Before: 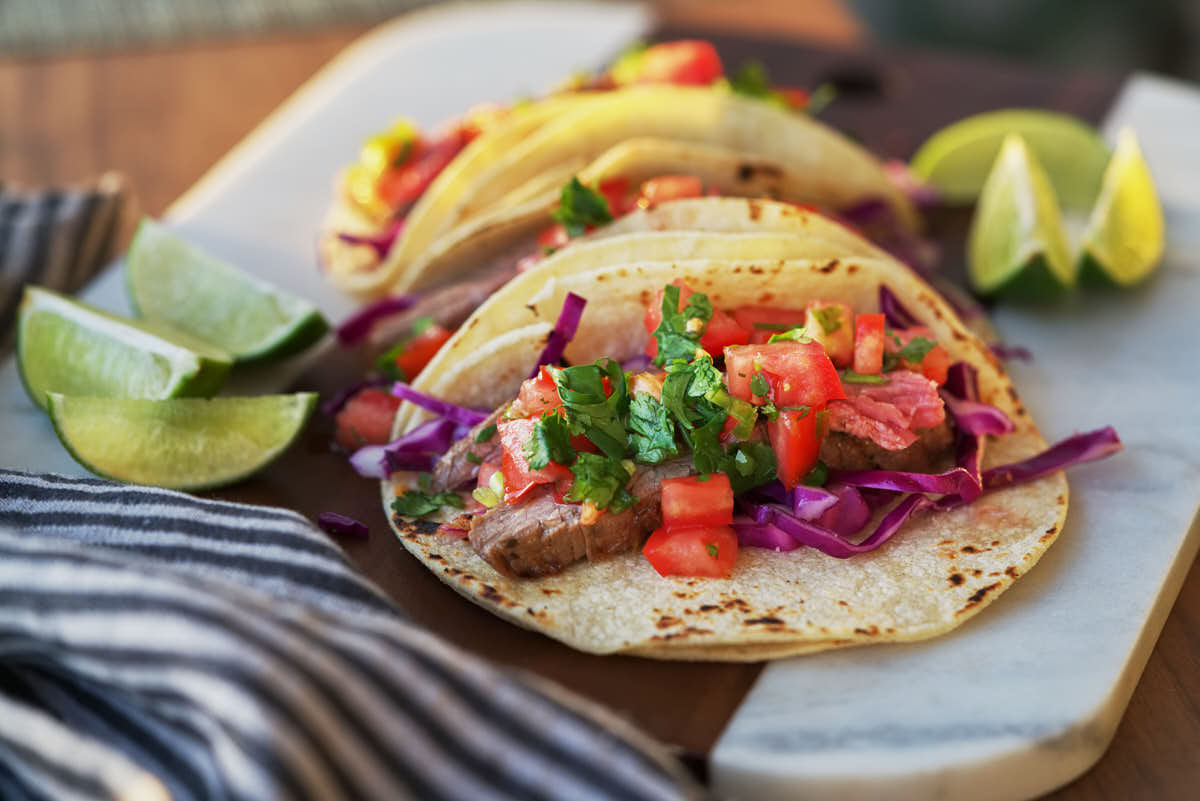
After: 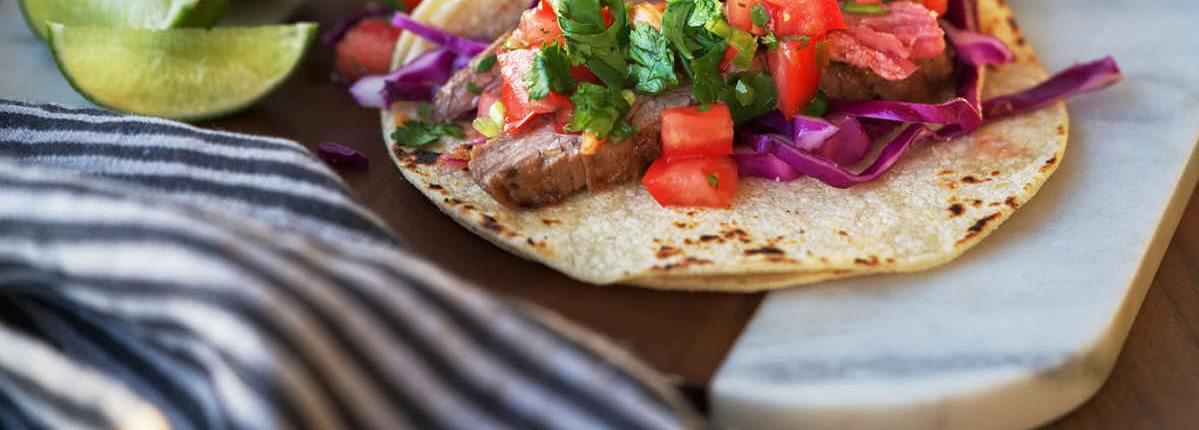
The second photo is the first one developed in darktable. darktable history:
crop and rotate: top 46.237%
exposure: exposure 0.2 EV, compensate highlight preservation false
